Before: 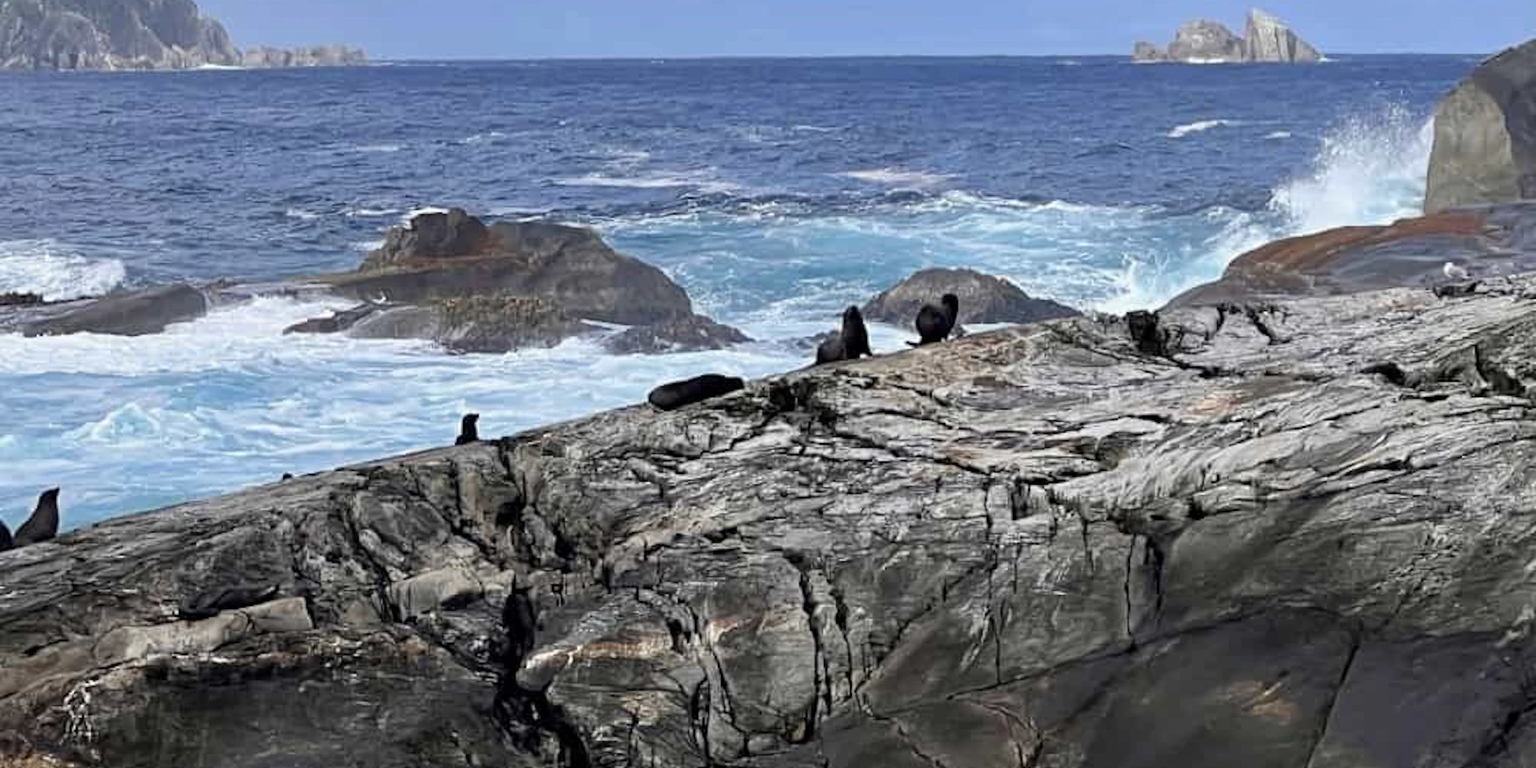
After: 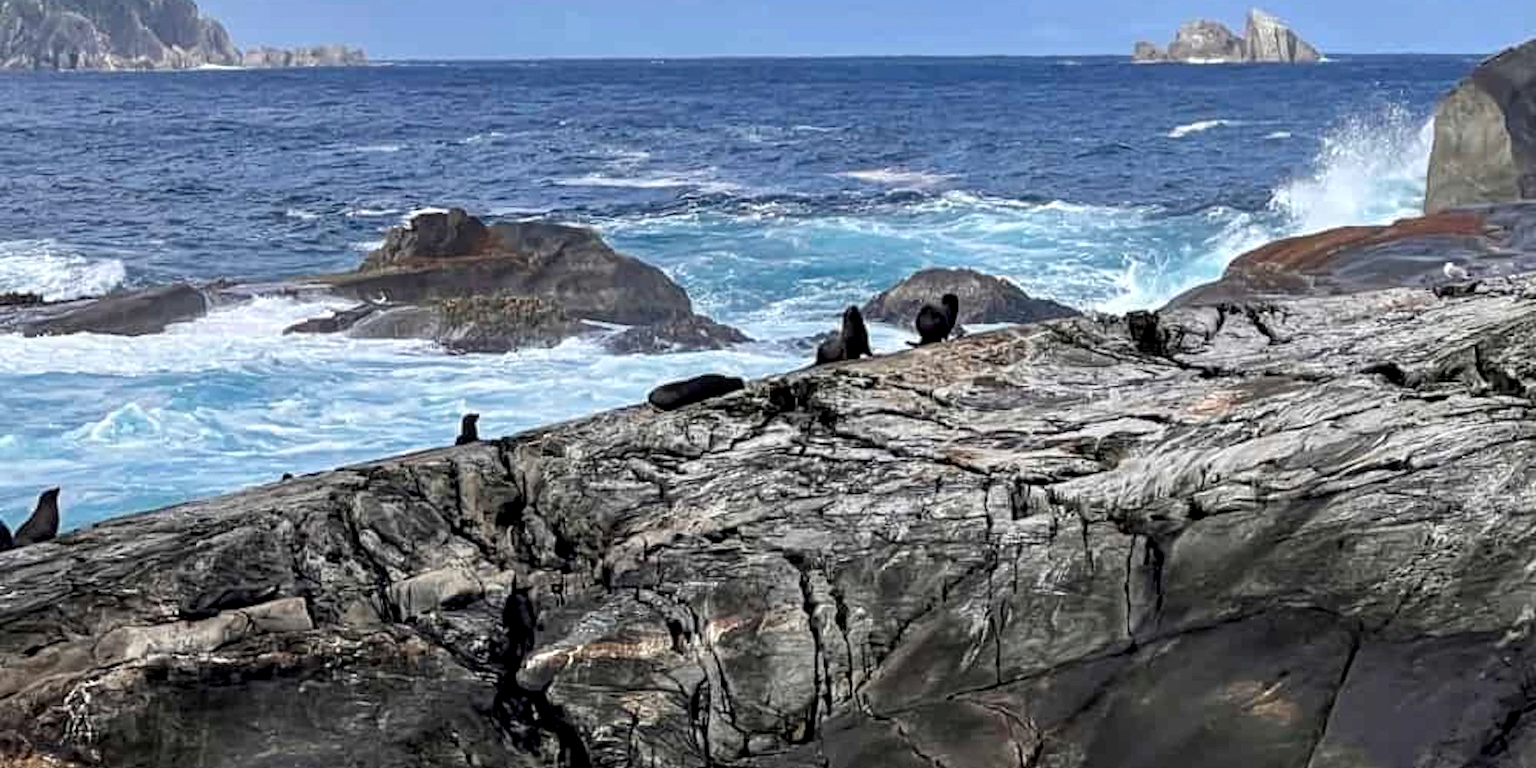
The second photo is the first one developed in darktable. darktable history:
local contrast: on, module defaults
contrast equalizer: octaves 7, y [[0.524 ×6], [0.512 ×6], [0.379 ×6], [0 ×6], [0 ×6]]
